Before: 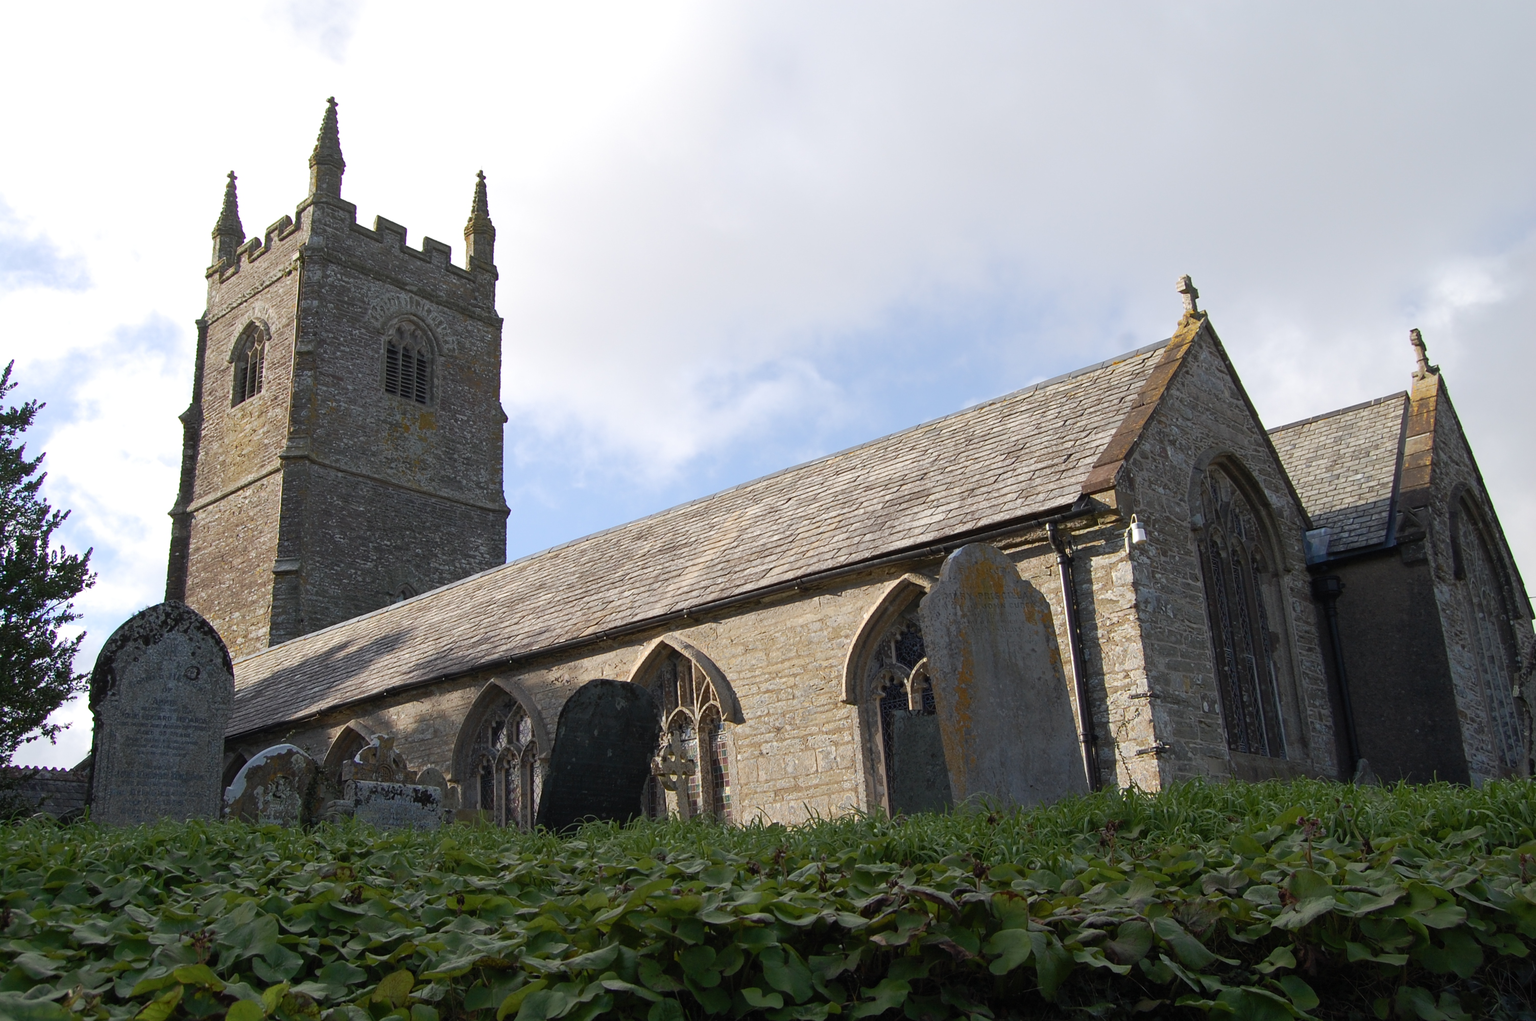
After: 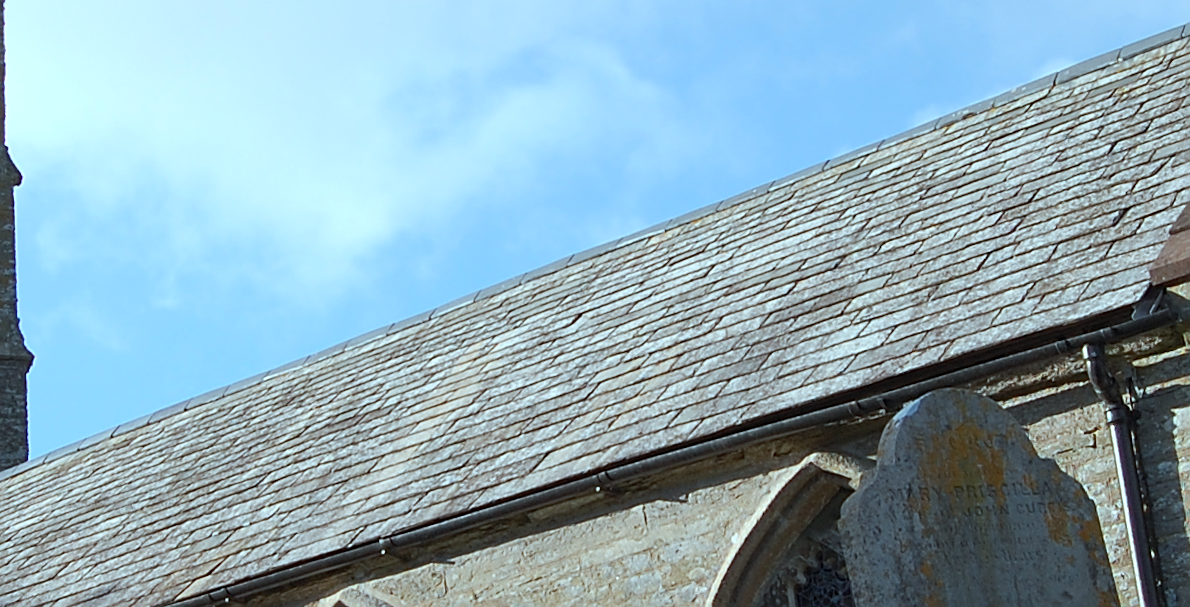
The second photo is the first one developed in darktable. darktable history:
color correction: highlights a* -11.71, highlights b* -15.58
rotate and perspective: rotation -2°, crop left 0.022, crop right 0.978, crop top 0.049, crop bottom 0.951
sharpen: on, module defaults
crop: left 31.751%, top 32.172%, right 27.8%, bottom 35.83%
